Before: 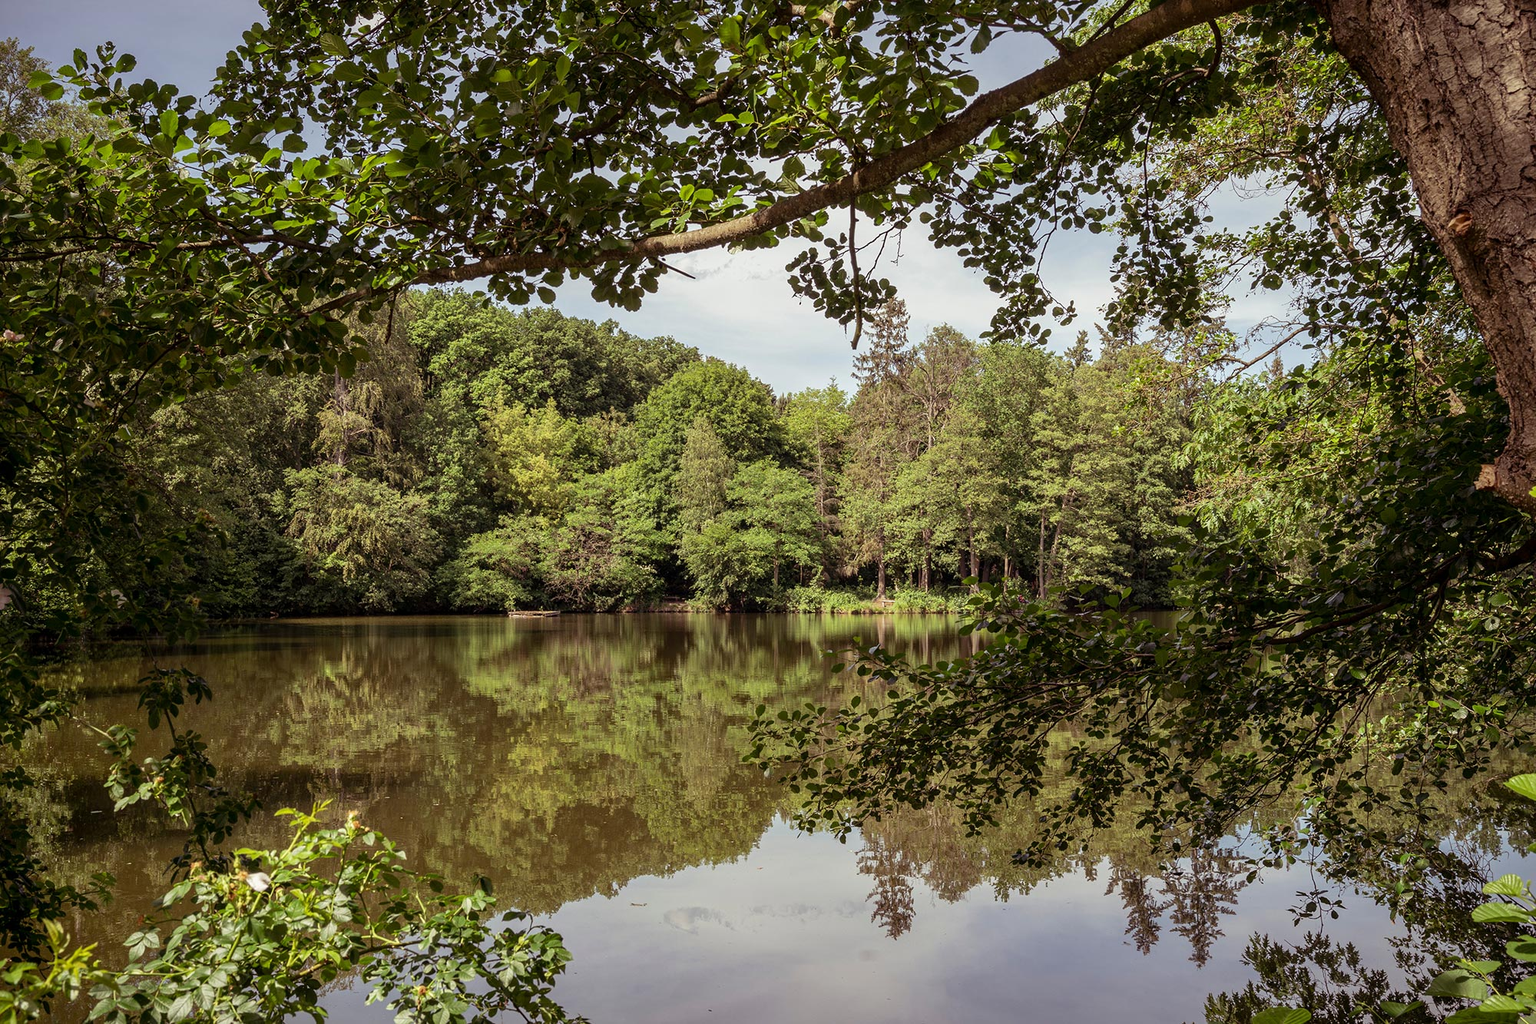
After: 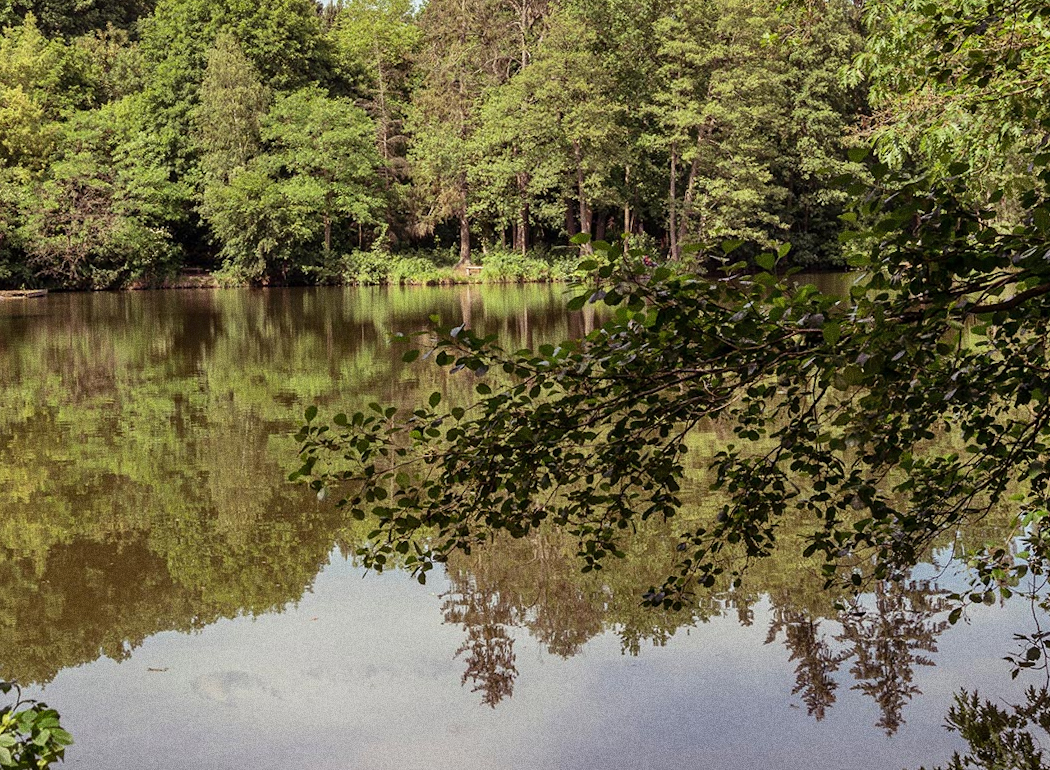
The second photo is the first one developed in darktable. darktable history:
shadows and highlights: highlights 70.7, soften with gaussian
rotate and perspective: rotation -1.24°, automatic cropping off
grain: coarseness 0.09 ISO, strength 40%
crop: left 34.479%, top 38.822%, right 13.718%, bottom 5.172%
